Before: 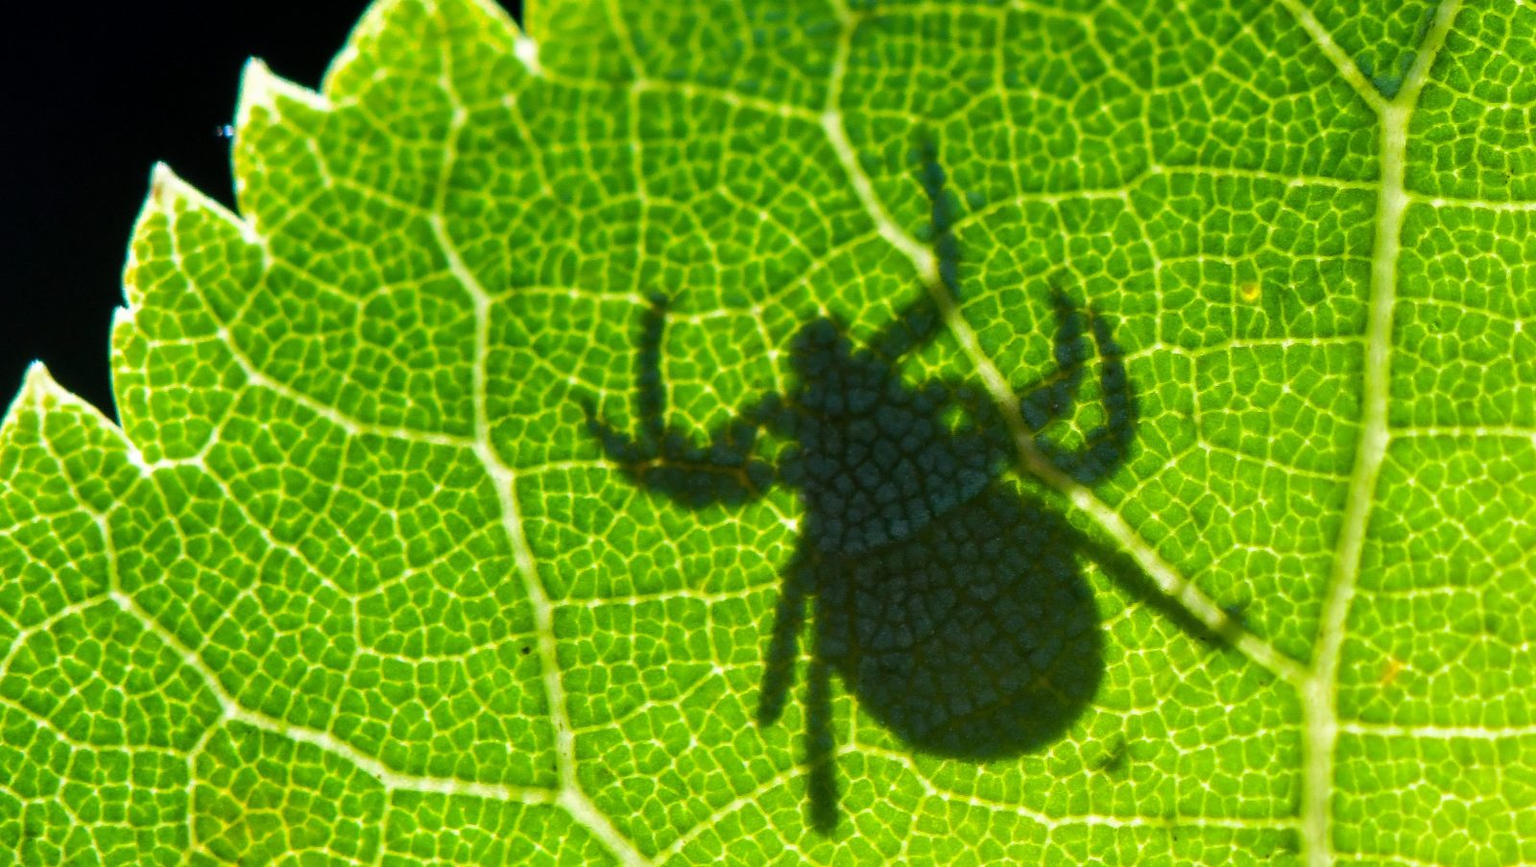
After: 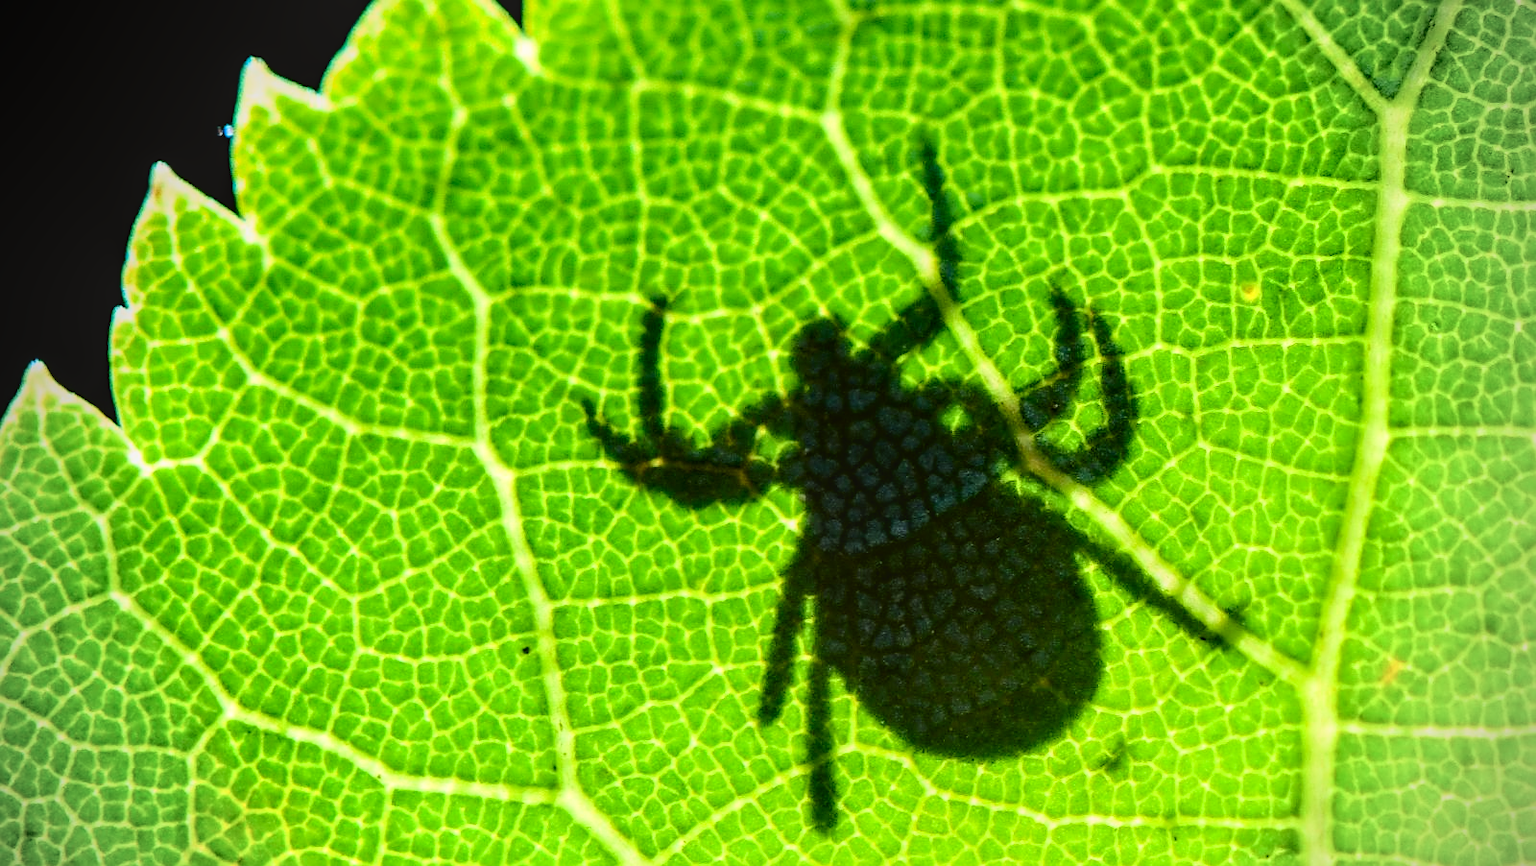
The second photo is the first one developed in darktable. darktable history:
tone curve: curves: ch0 [(0, 0.019) (0.078, 0.058) (0.223, 0.217) (0.424, 0.553) (0.631, 0.764) (0.816, 0.932) (1, 1)]; ch1 [(0, 0) (0.262, 0.227) (0.417, 0.386) (0.469, 0.467) (0.502, 0.503) (0.544, 0.548) (0.57, 0.579) (0.608, 0.62) (0.65, 0.68) (0.994, 0.987)]; ch2 [(0, 0) (0.262, 0.188) (0.5, 0.504) (0.553, 0.592) (0.599, 0.653) (1, 1)], color space Lab, independent channels, preserve colors none
sharpen: on, module defaults
local contrast: on, module defaults
vignetting: brightness -0.685, unbound false
filmic rgb: middle gray luminance 9.02%, black relative exposure -10.66 EV, white relative exposure 3.44 EV, target black luminance 0%, hardness 5.98, latitude 59.52%, contrast 1.087, highlights saturation mix 4.27%, shadows ↔ highlights balance 29.58%
